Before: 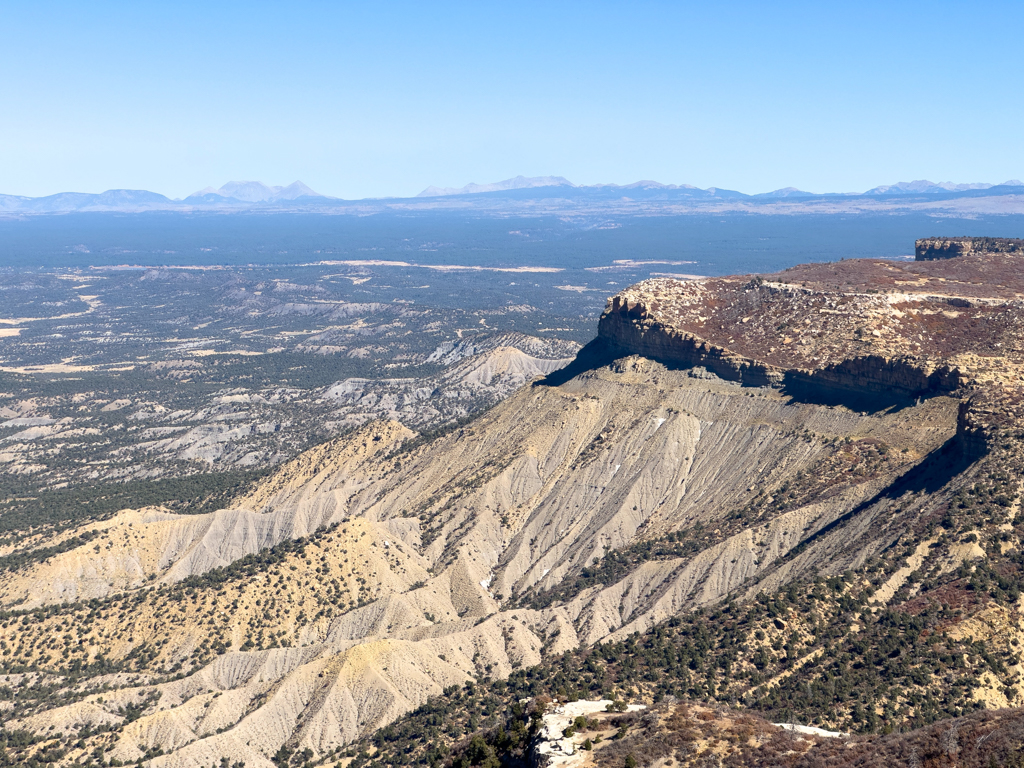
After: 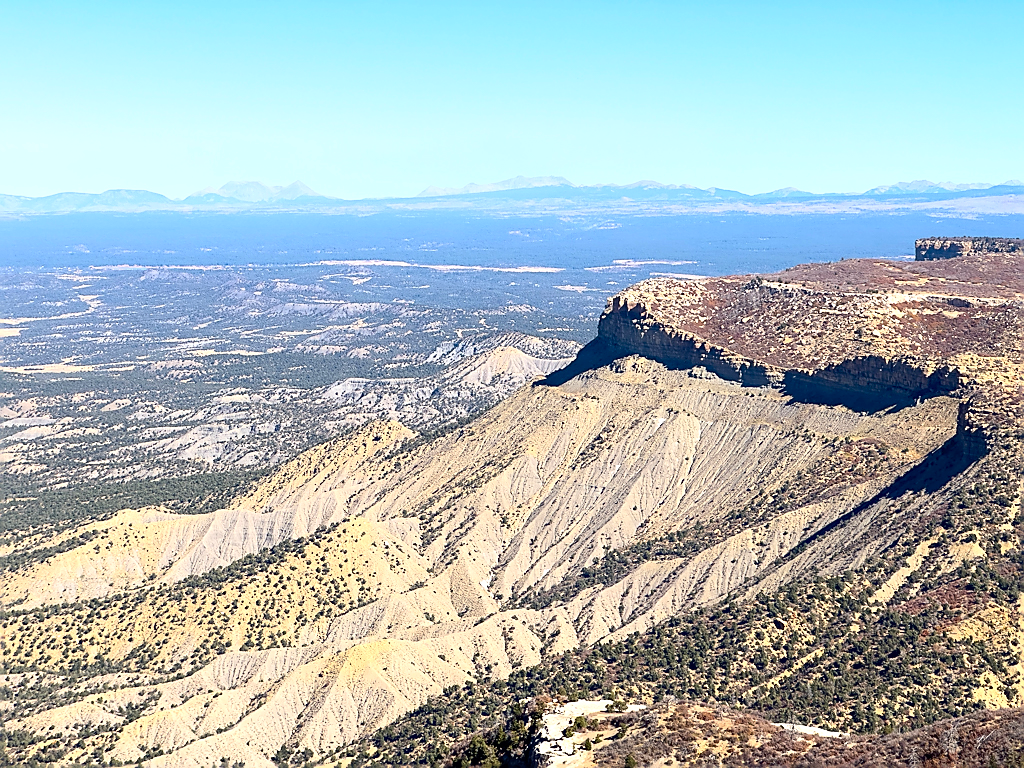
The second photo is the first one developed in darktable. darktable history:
contrast brightness saturation: contrast 0.2, brightness 0.162, saturation 0.22
exposure: black level correction 0.001, exposure 0.194 EV, compensate exposure bias true, compensate highlight preservation false
sharpen: radius 1.376, amount 1.246, threshold 0.733
